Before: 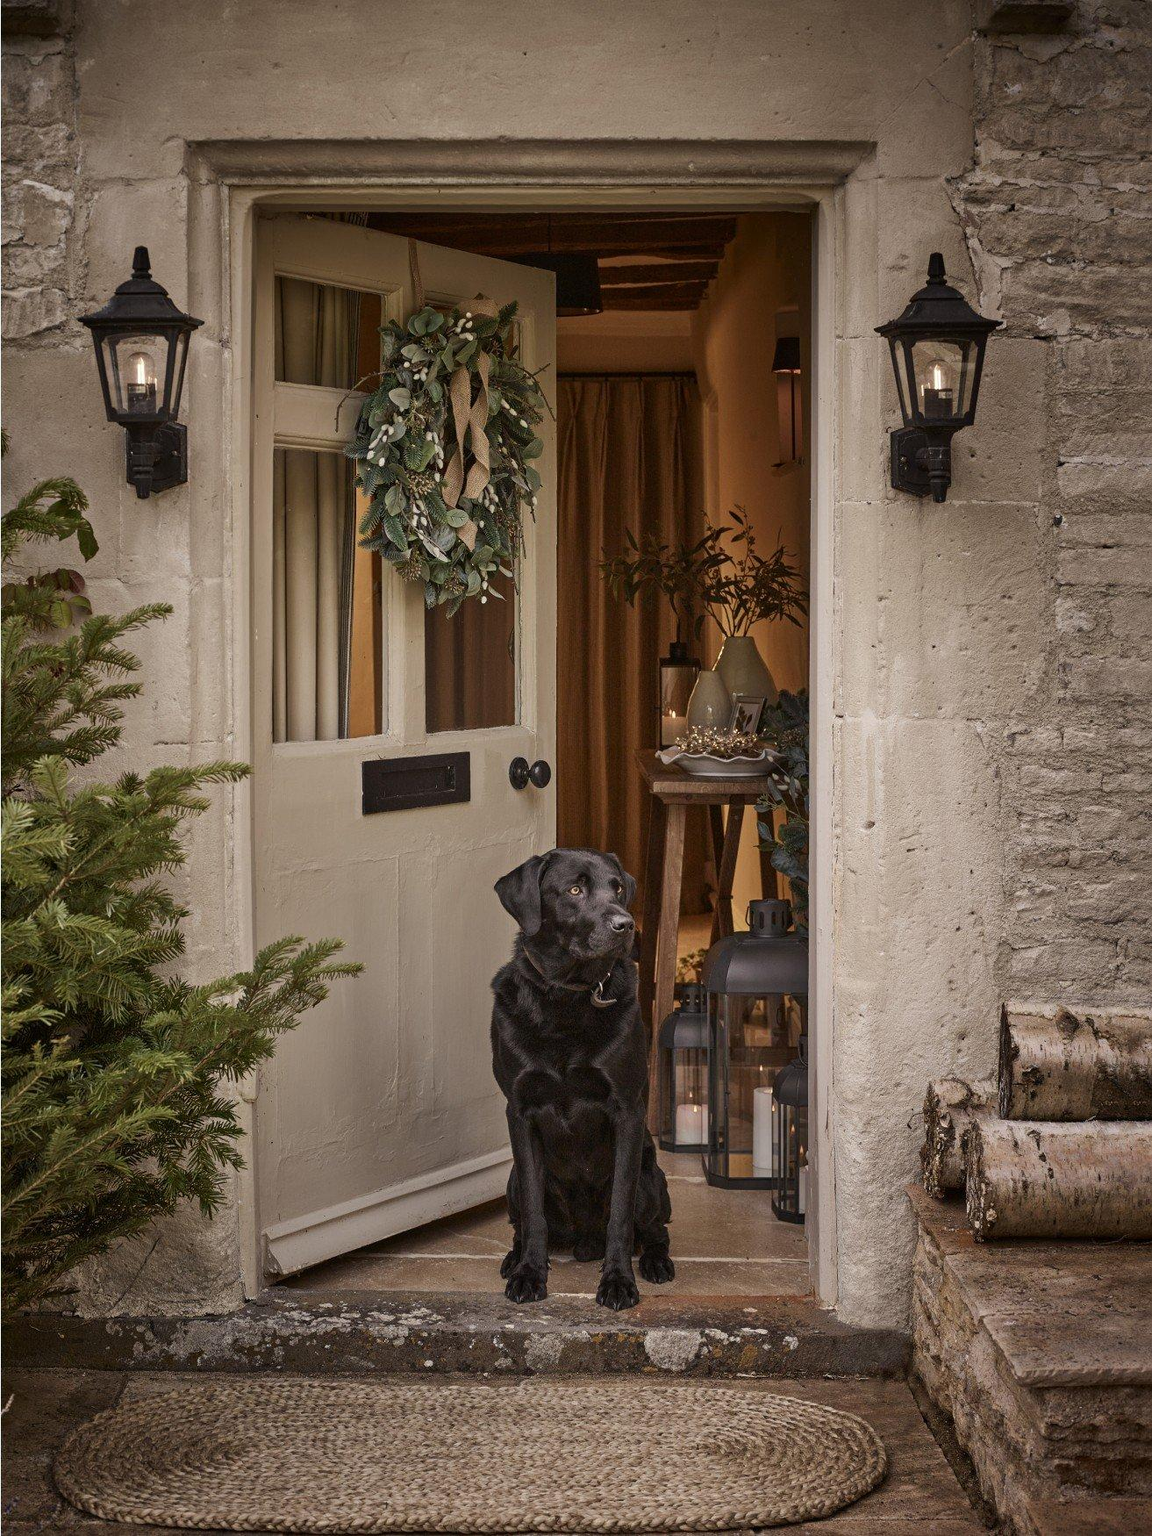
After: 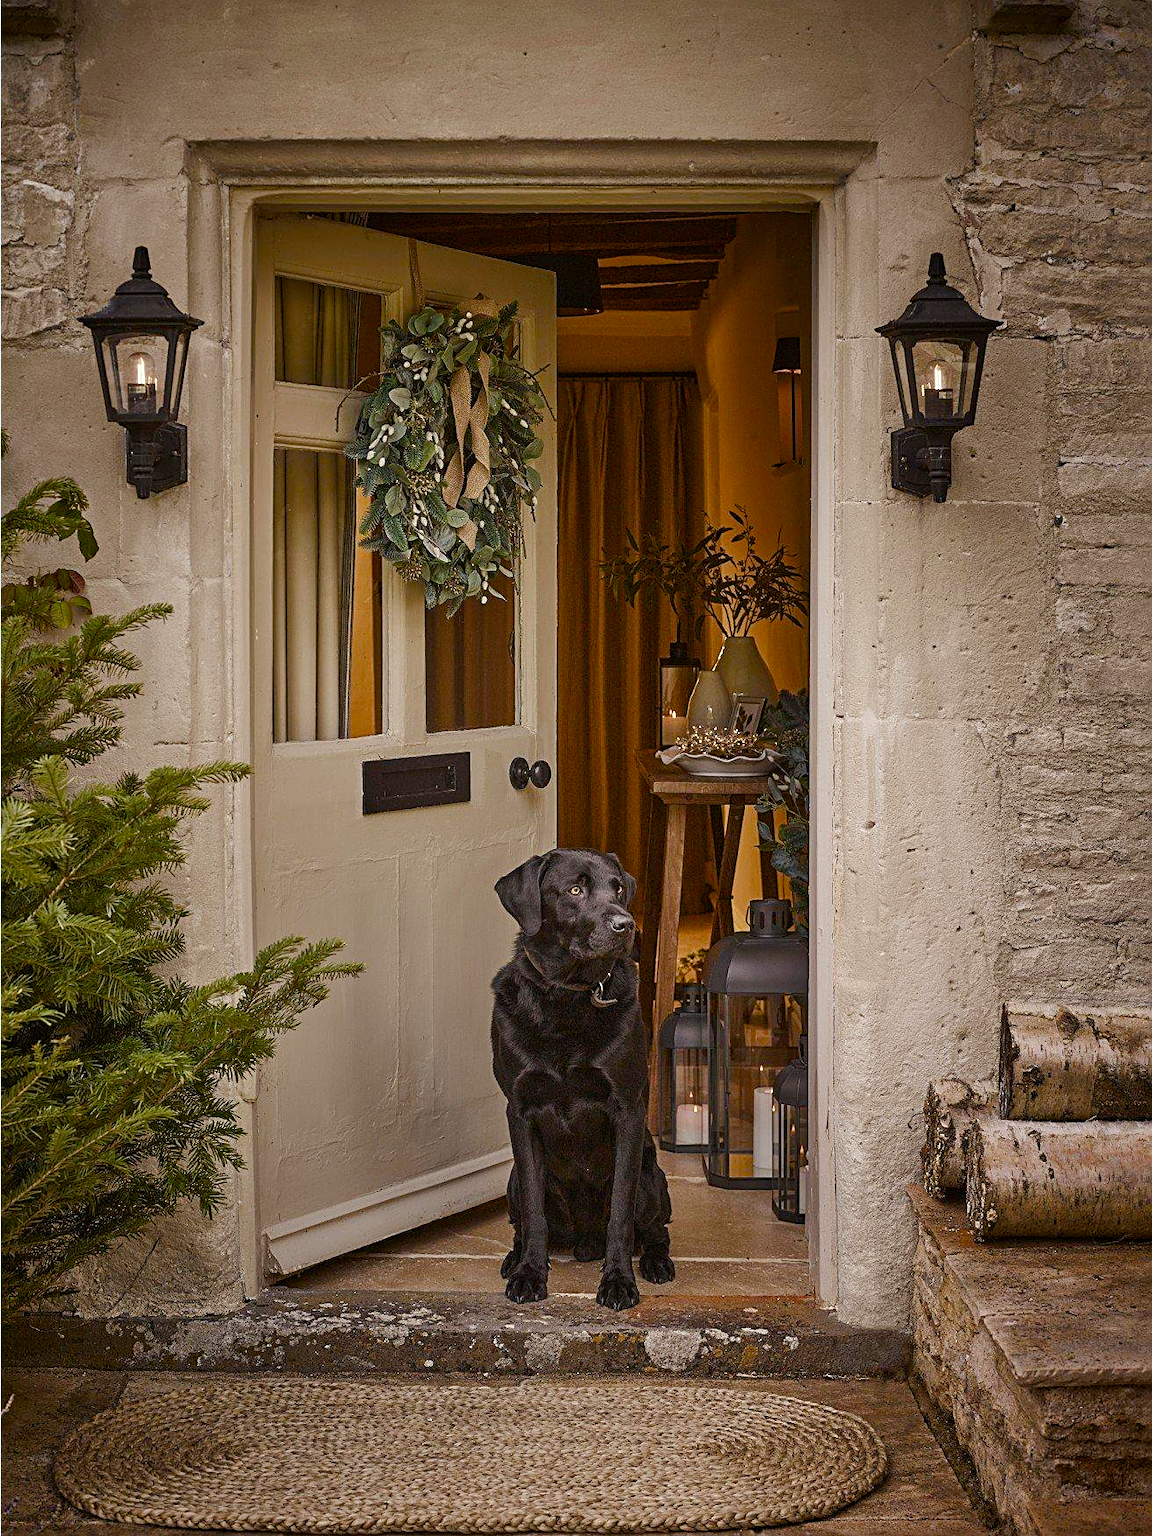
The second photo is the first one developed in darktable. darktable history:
sharpen: on, module defaults
color balance rgb: perceptual saturation grading › global saturation 35%, perceptual saturation grading › highlights -30%, perceptual saturation grading › shadows 35%, perceptual brilliance grading › global brilliance 3%, perceptual brilliance grading › highlights -3%, perceptual brilliance grading › shadows 3%
